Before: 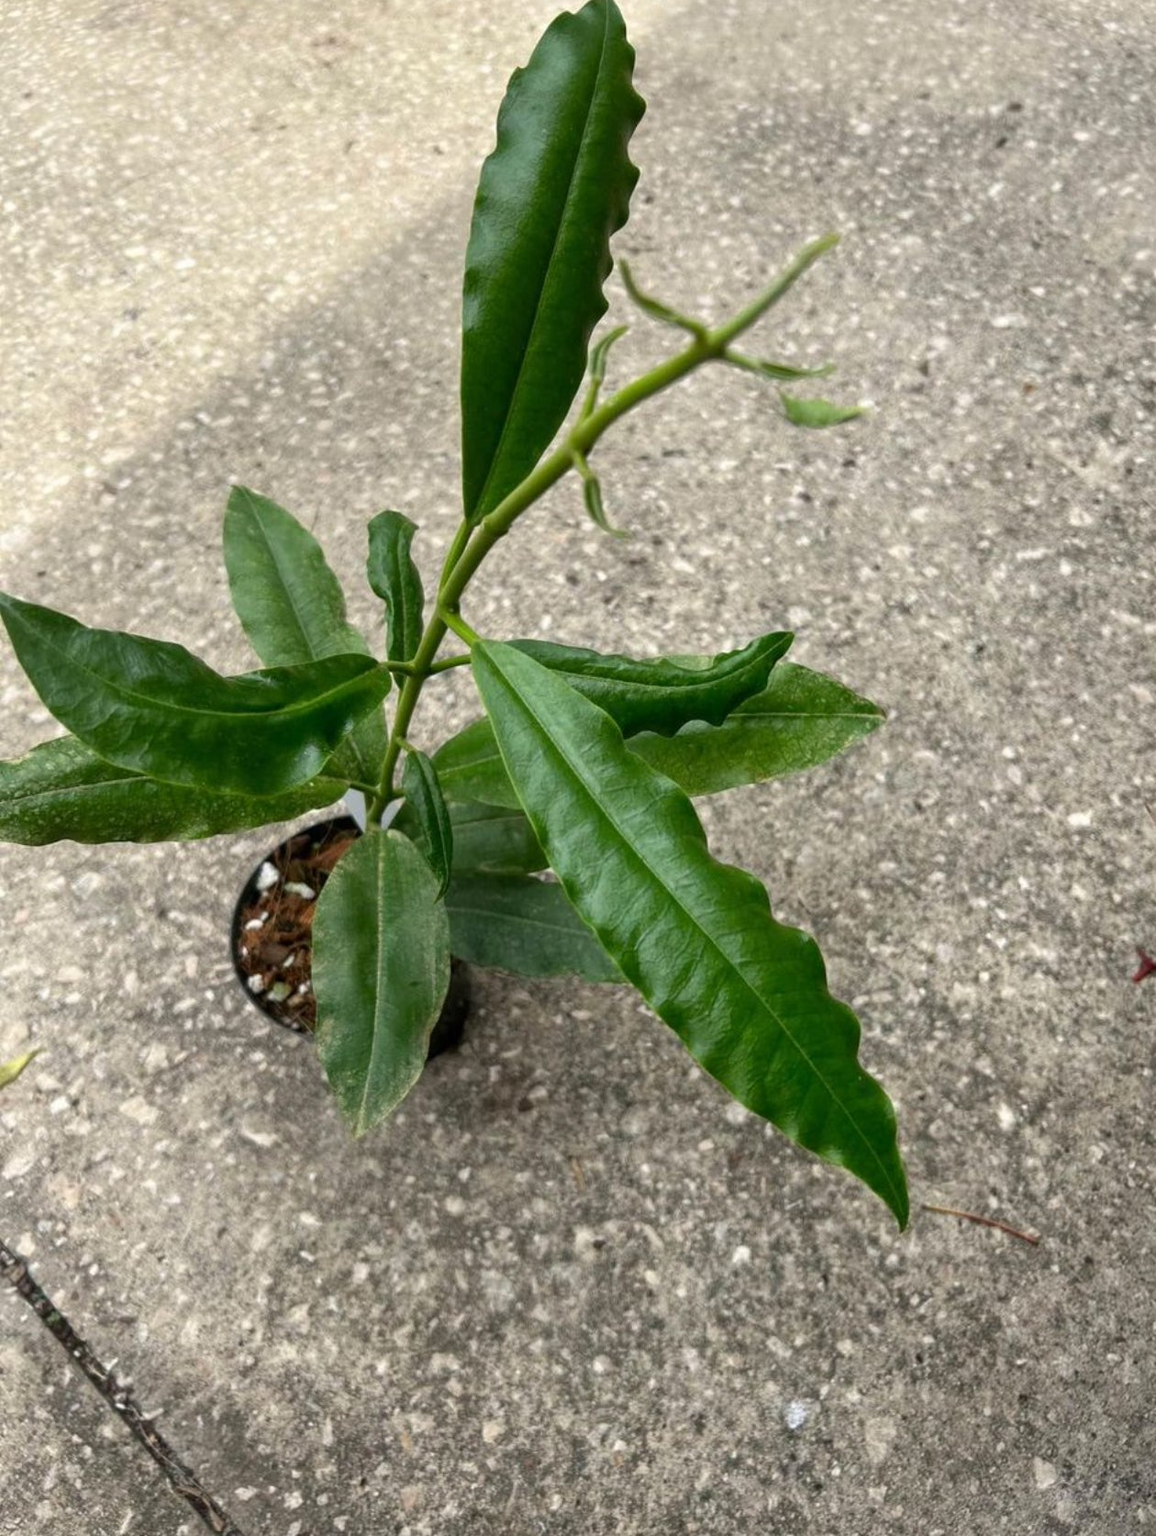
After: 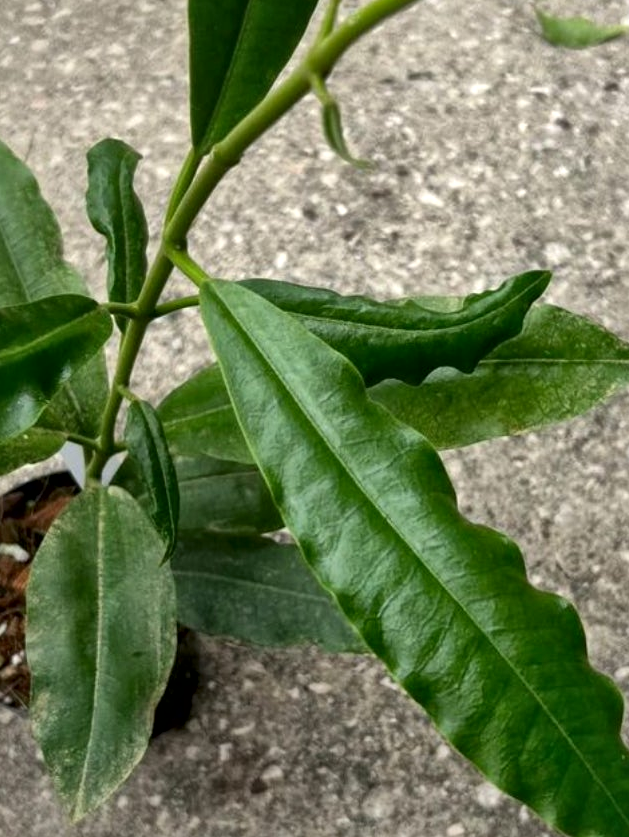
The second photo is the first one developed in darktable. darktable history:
crop: left 25%, top 25%, right 25%, bottom 25%
local contrast: mode bilateral grid, contrast 20, coarseness 50, detail 148%, midtone range 0.2
